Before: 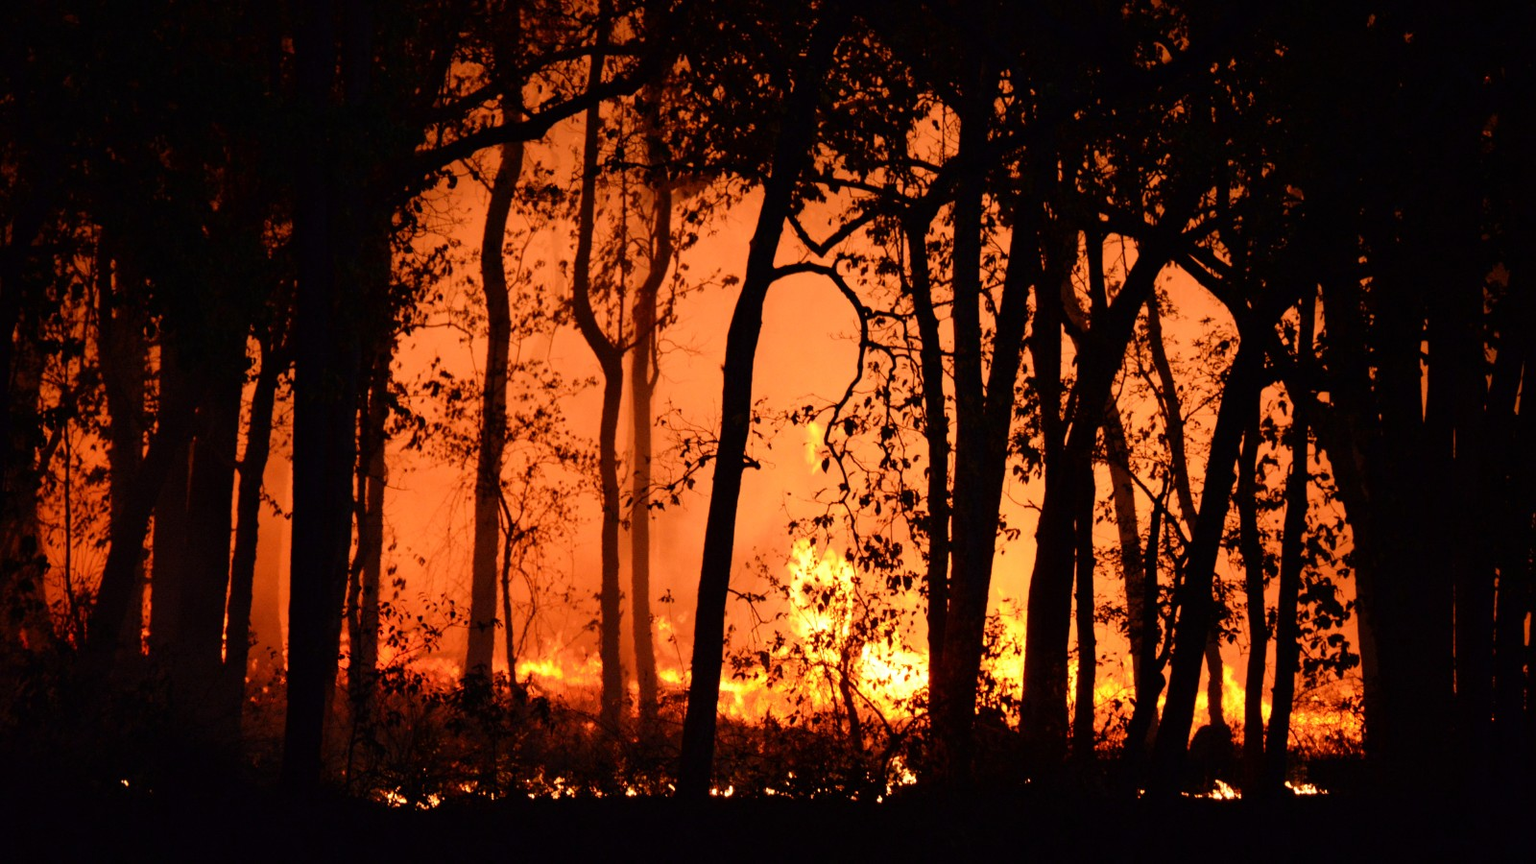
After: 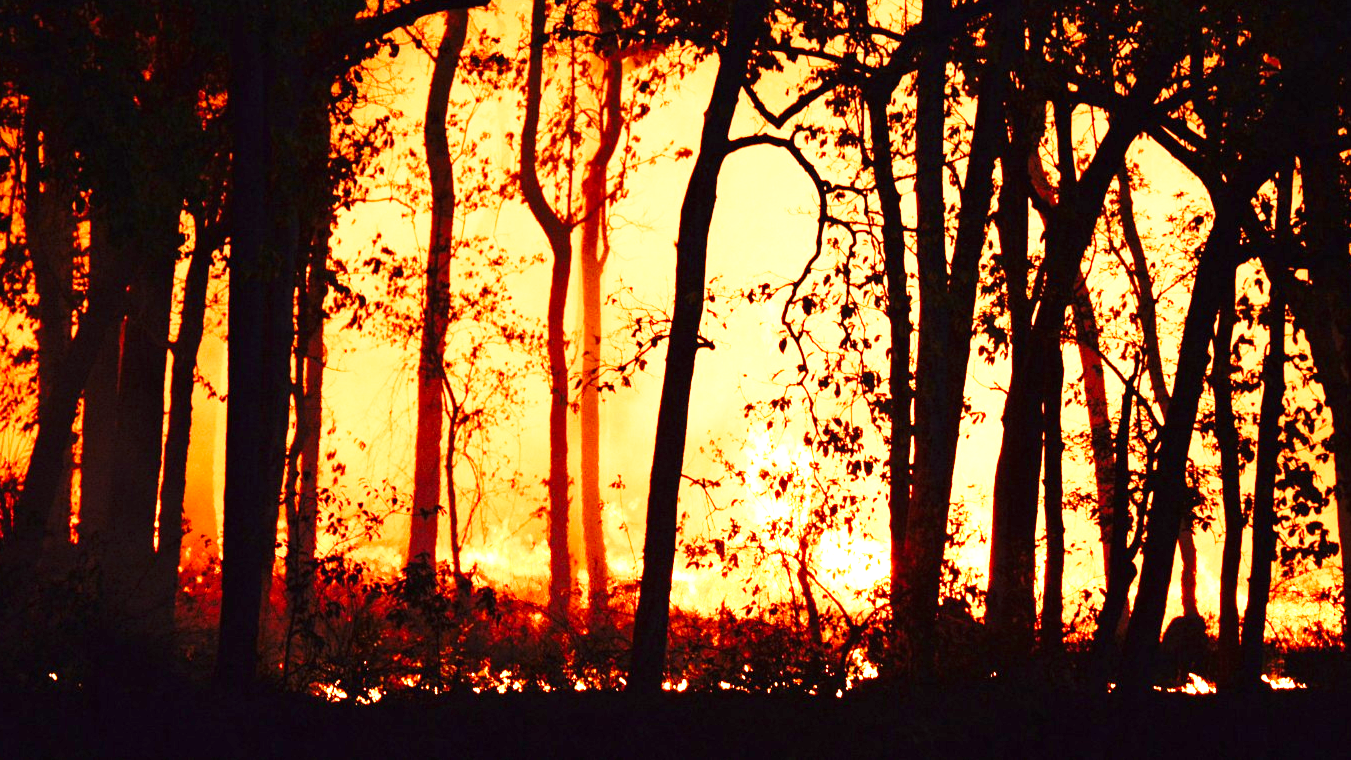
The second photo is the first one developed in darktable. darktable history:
exposure: black level correction 0, exposure 1.55 EV, compensate exposure bias true, compensate highlight preservation false
crop and rotate: left 4.842%, top 15.51%, right 10.668%
base curve: curves: ch0 [(0, 0) (0.036, 0.037) (0.121, 0.228) (0.46, 0.76) (0.859, 0.983) (1, 1)], preserve colors none
white balance: emerald 1
